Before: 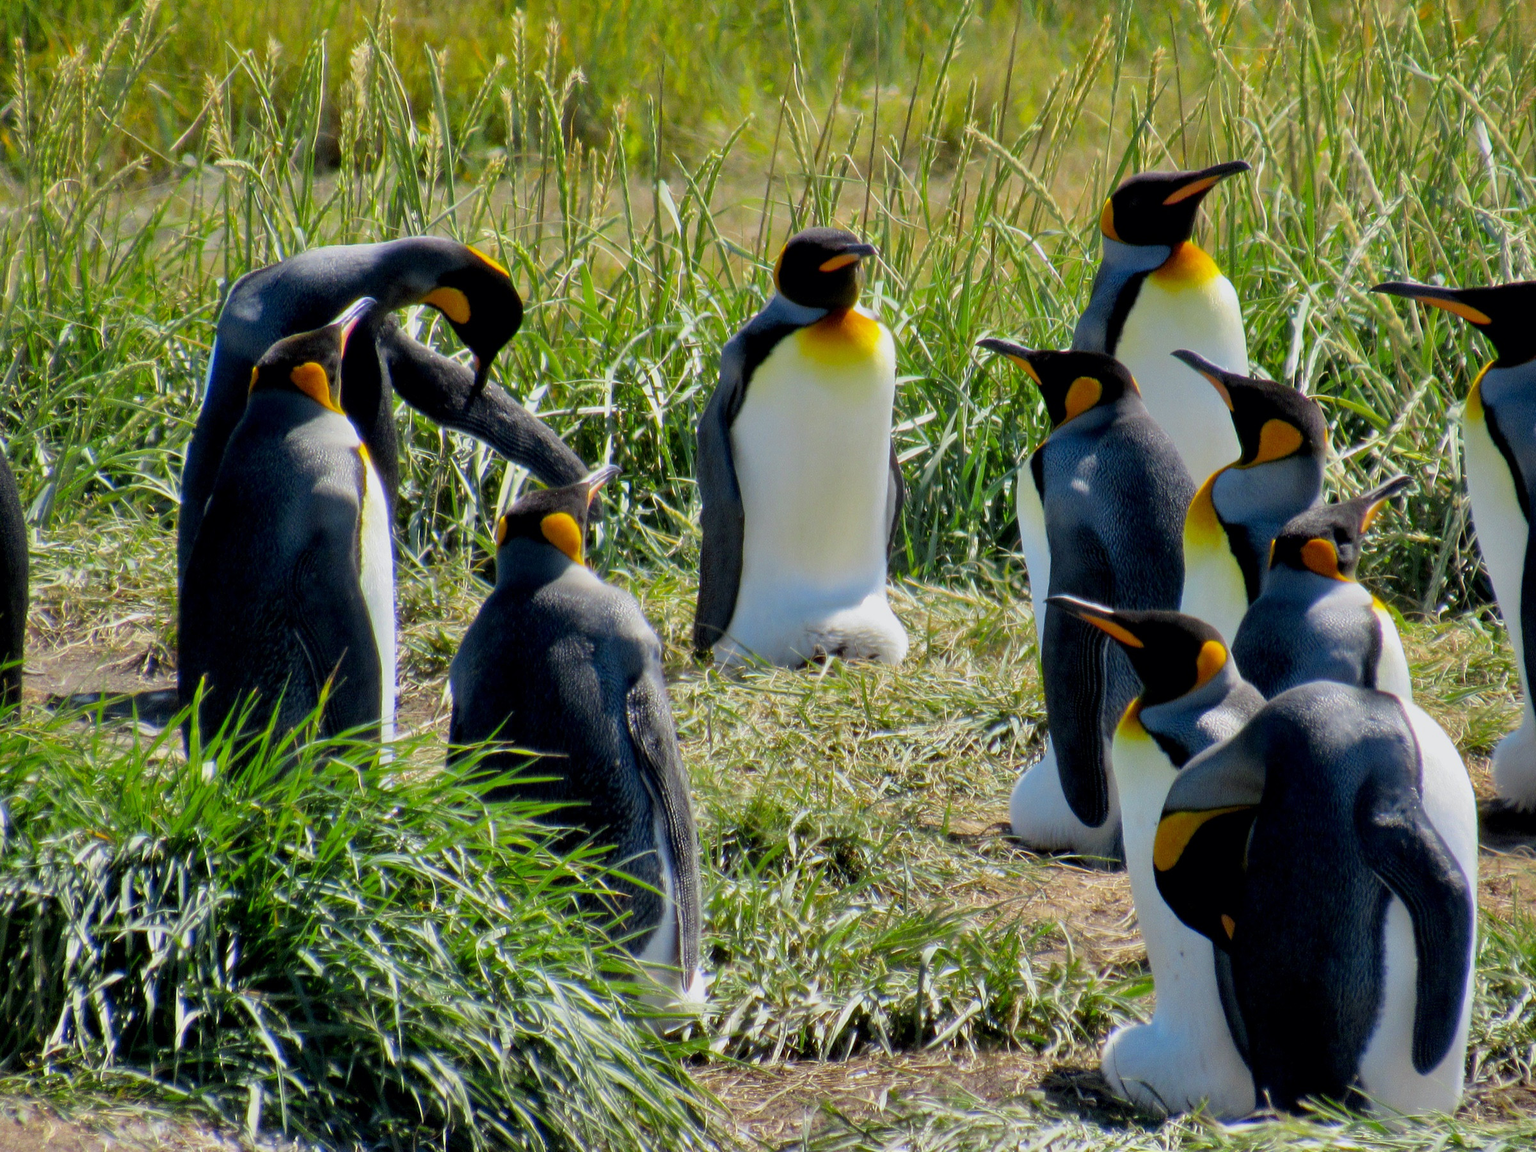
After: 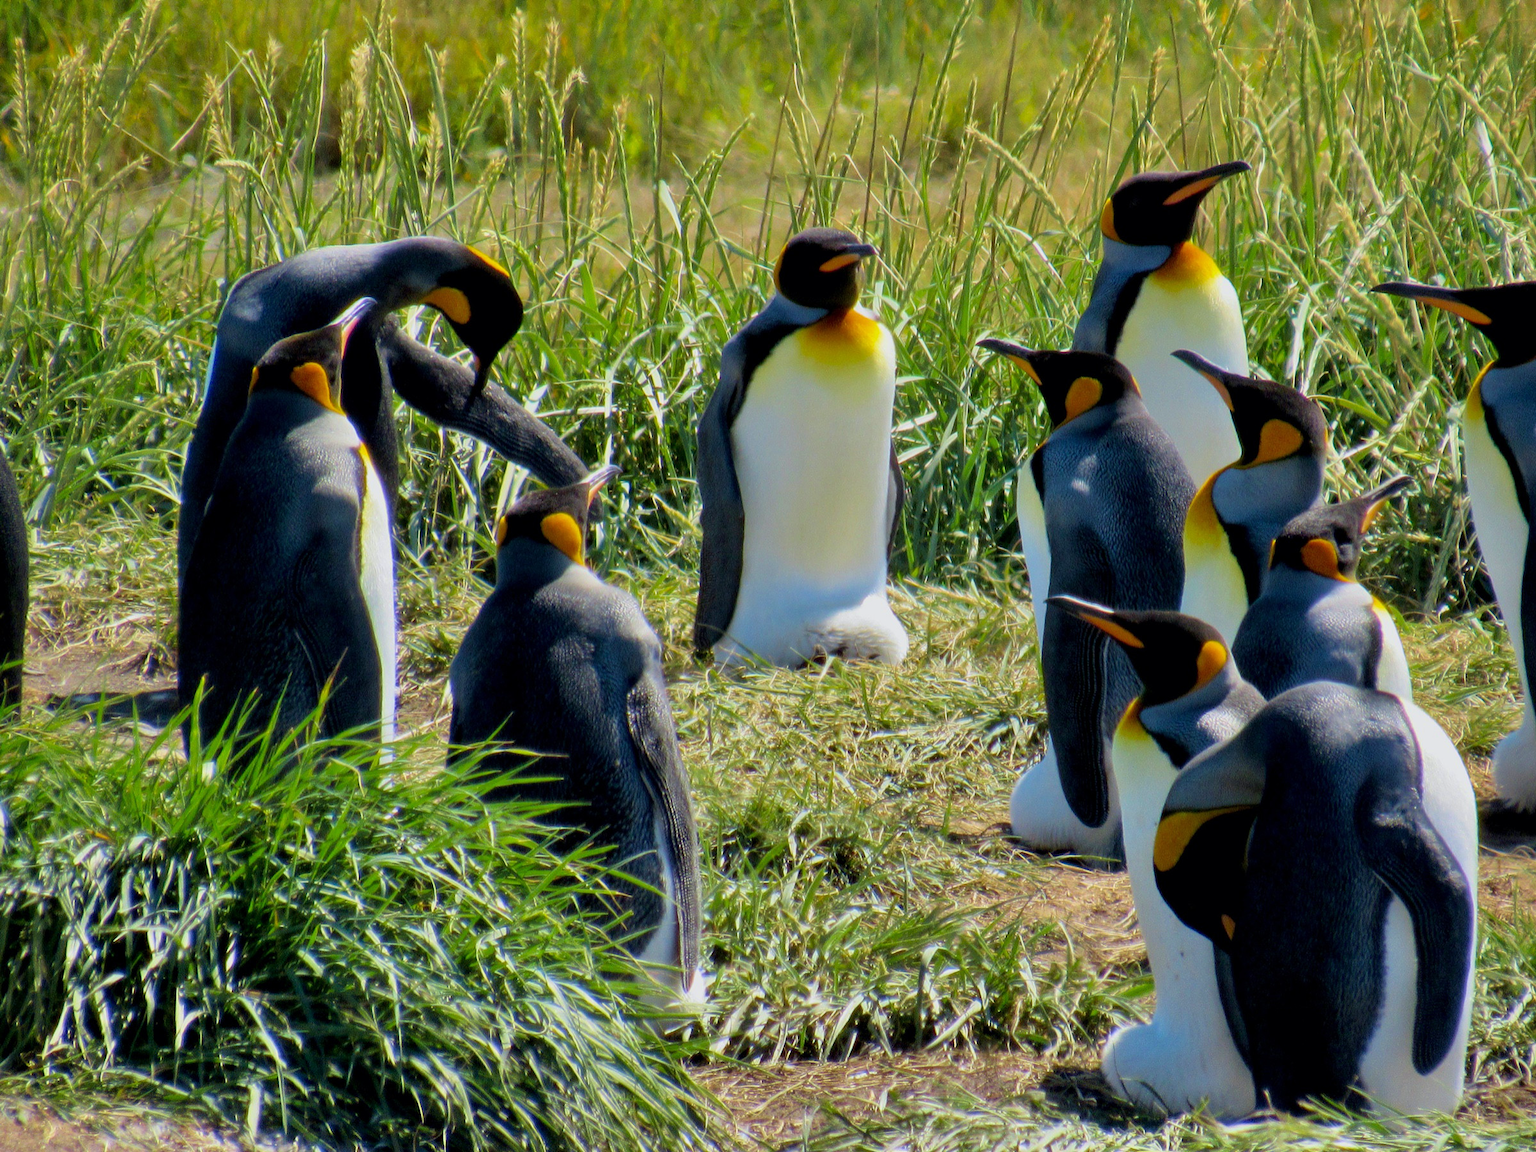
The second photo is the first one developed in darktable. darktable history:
velvia: strength 30.38%
